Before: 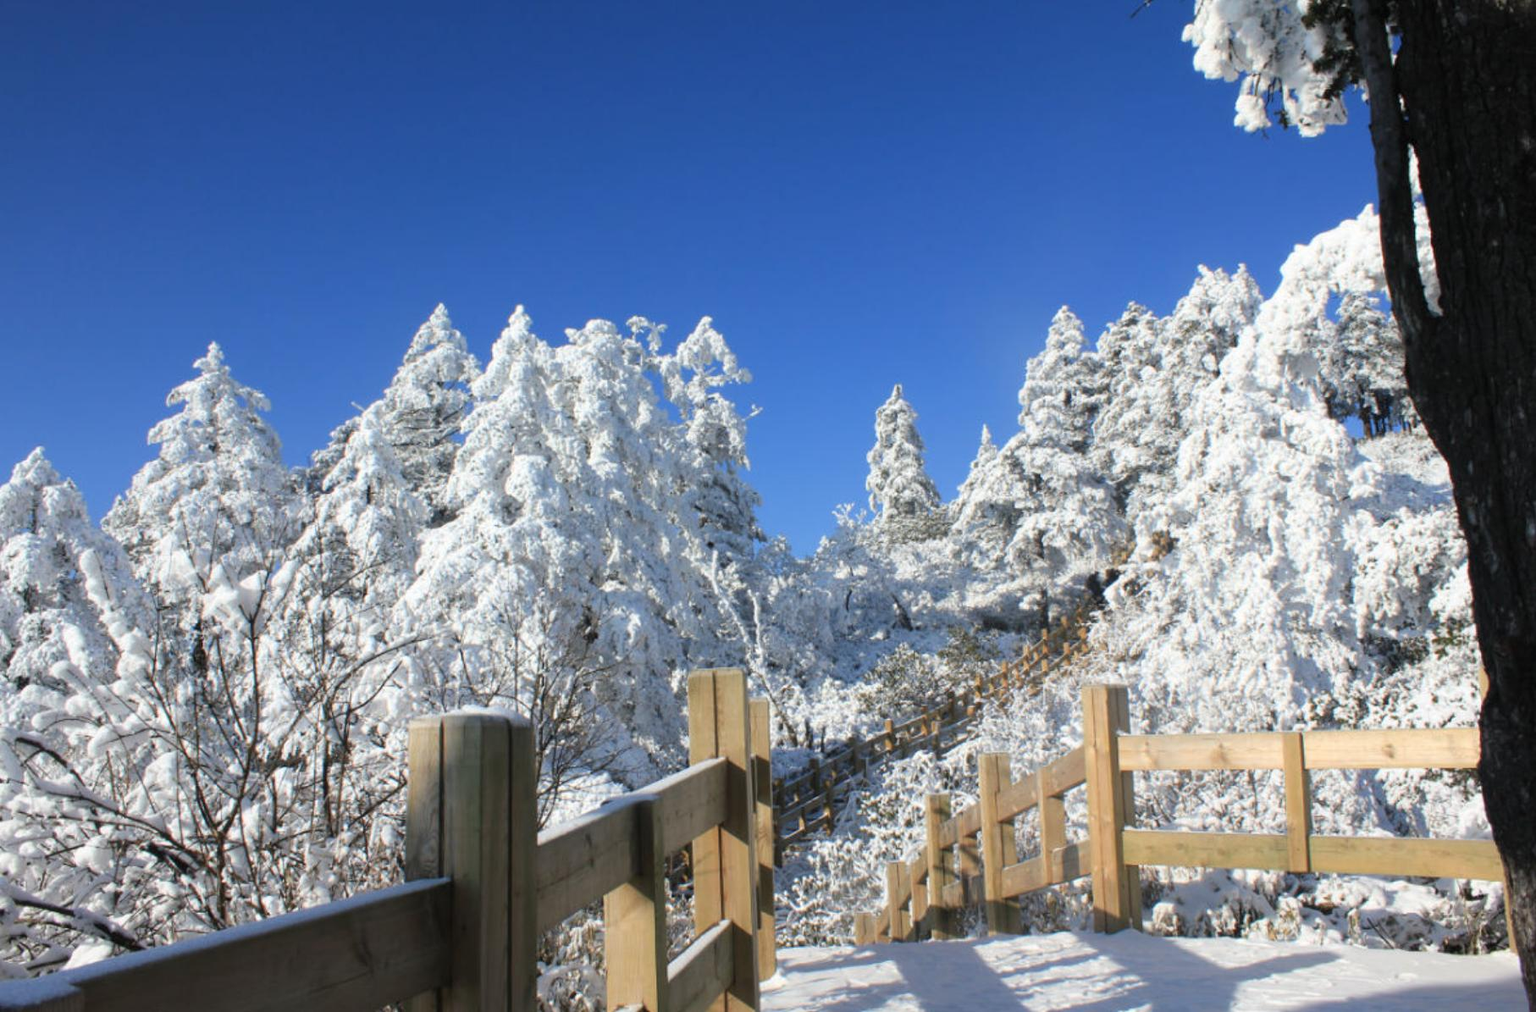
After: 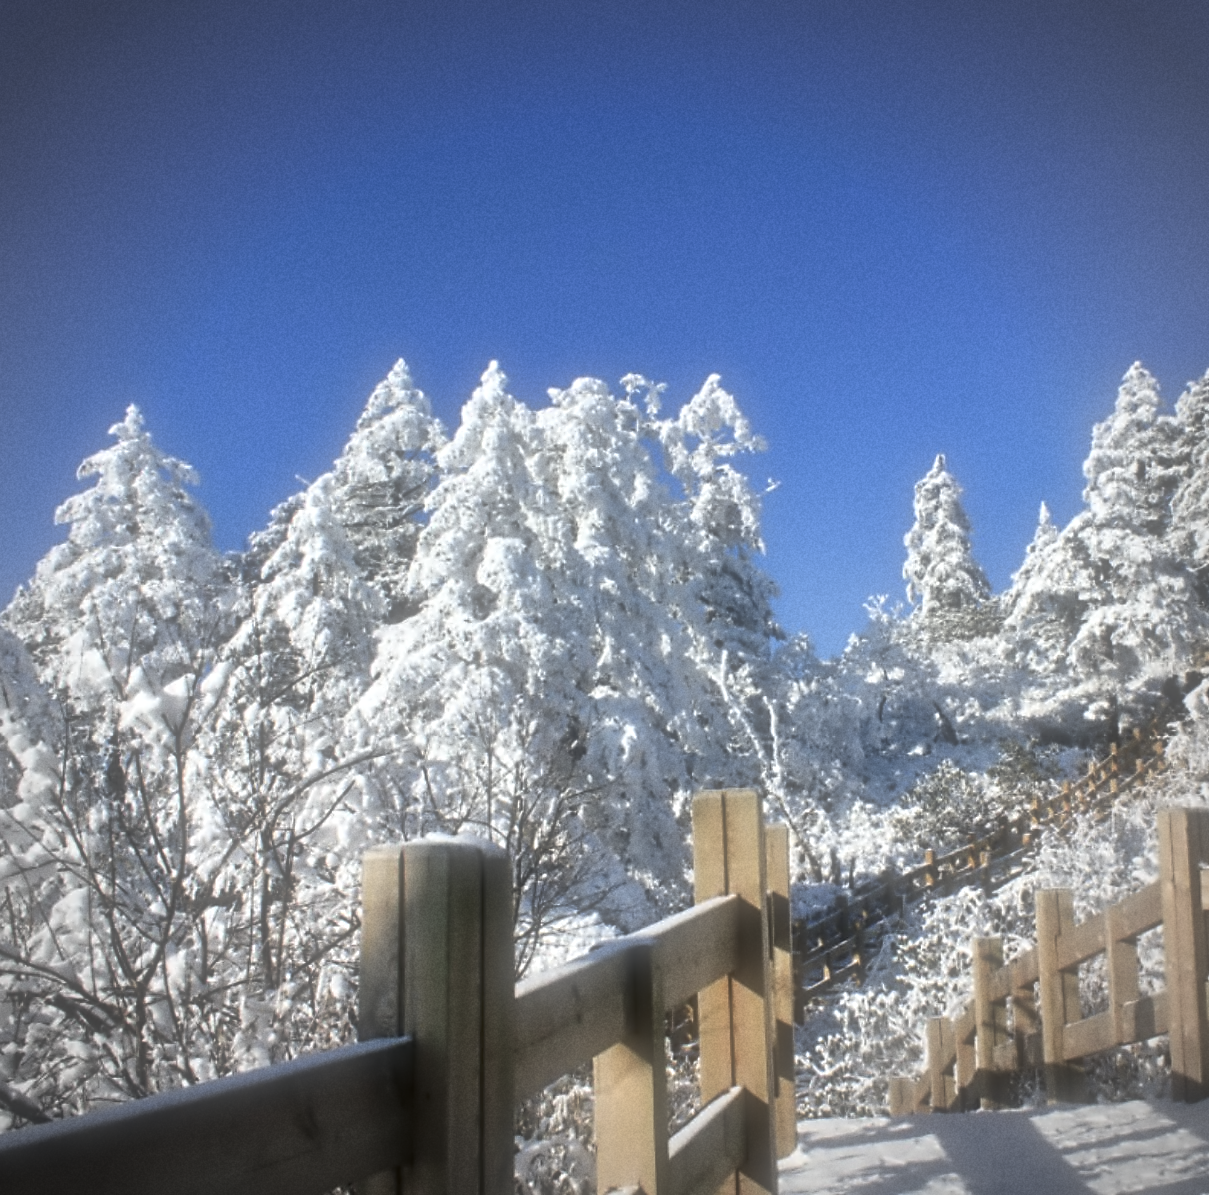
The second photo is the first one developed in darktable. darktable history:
crop and rotate: left 6.617%, right 26.717%
soften: size 60.24%, saturation 65.46%, brightness 0.506 EV, mix 25.7%
grain: coarseness 22.88 ISO
contrast equalizer: octaves 7, y [[0.5, 0.542, 0.583, 0.625, 0.667, 0.708], [0.5 ×6], [0.5 ×6], [0, 0.033, 0.067, 0.1, 0.133, 0.167], [0, 0.05, 0.1, 0.15, 0.2, 0.25]]
shadows and highlights: shadows 5, soften with gaussian
exposure: black level correction 0.001, compensate highlight preservation false
vignetting: automatic ratio true
